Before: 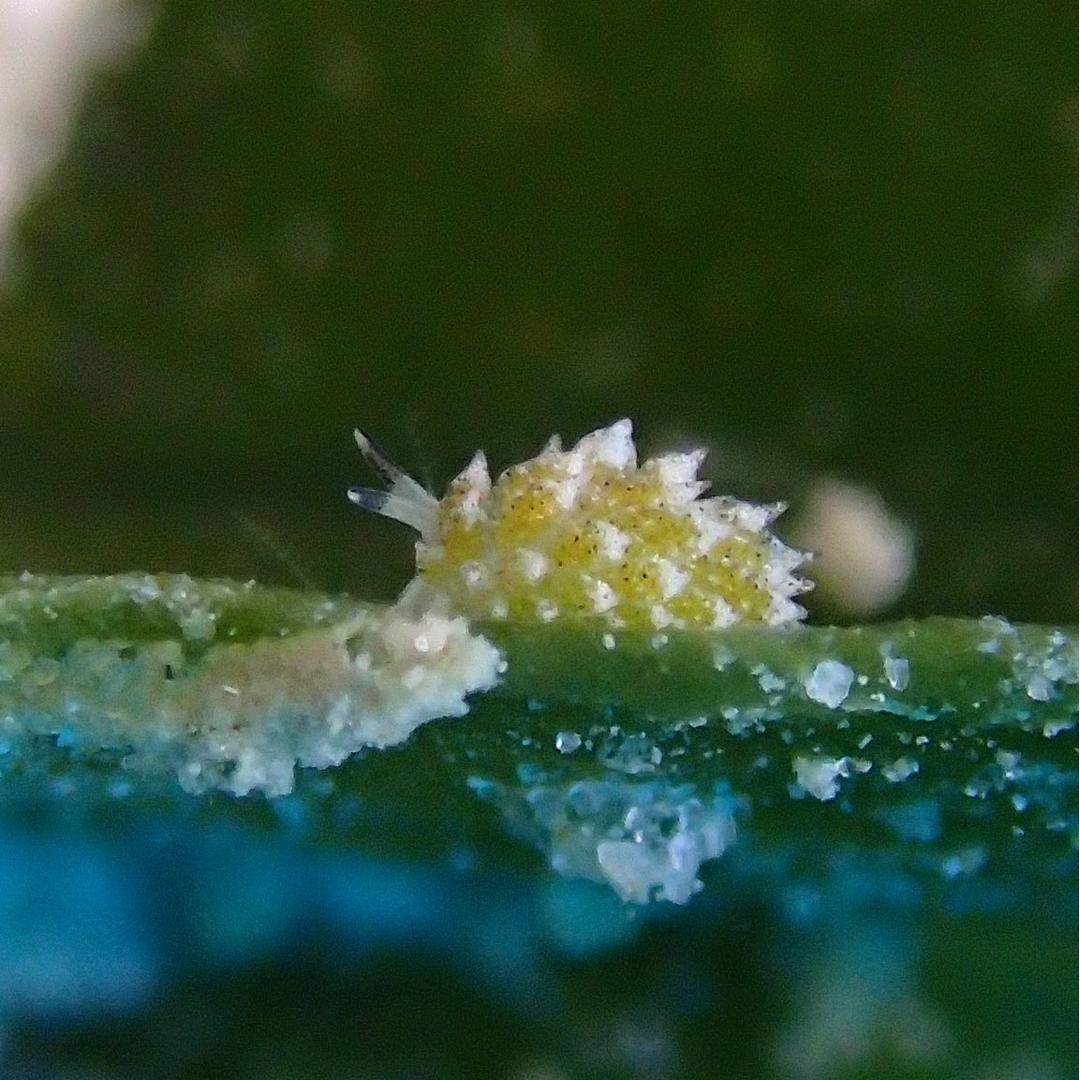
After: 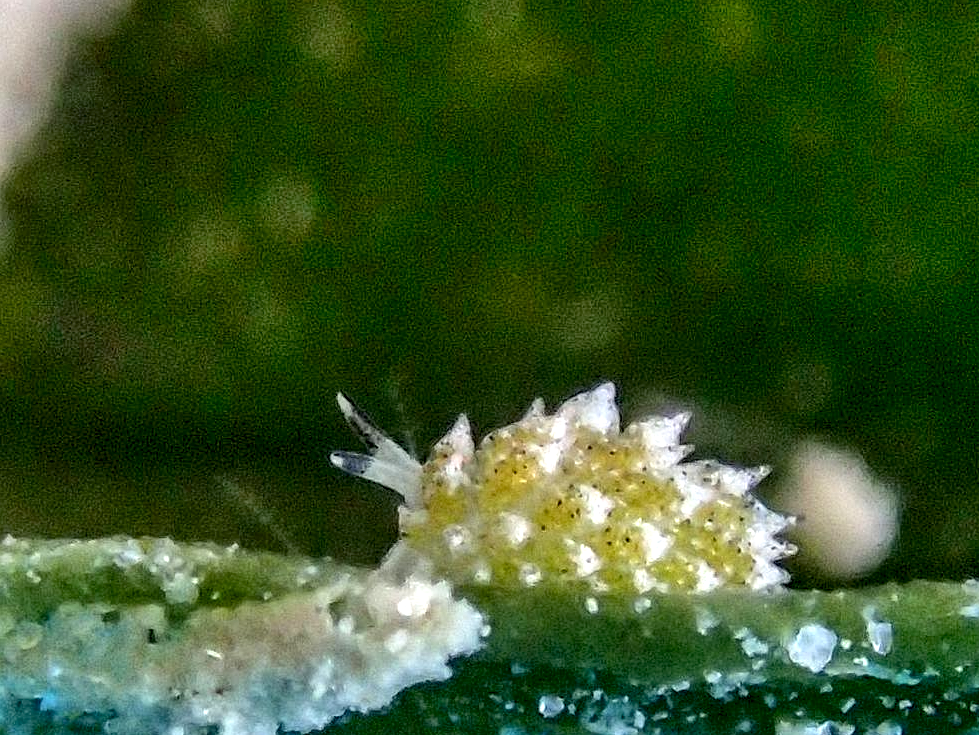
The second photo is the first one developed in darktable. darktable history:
exposure: black level correction 0.007, exposure 0.089 EV, compensate highlight preservation false
local contrast: highlights 4%, shadows 4%, detail 182%
crop: left 1.575%, top 3.37%, right 7.741%, bottom 28.498%
shadows and highlights: shadows color adjustment 97.99%, highlights color adjustment 58.75%, low approximation 0.01, soften with gaussian
